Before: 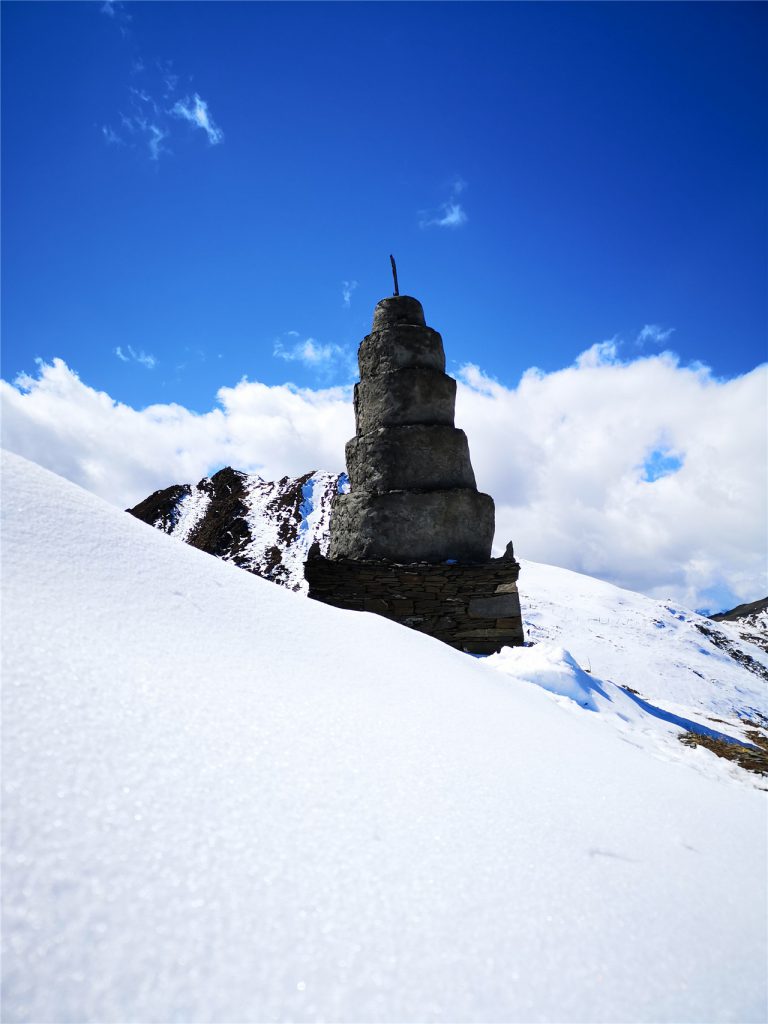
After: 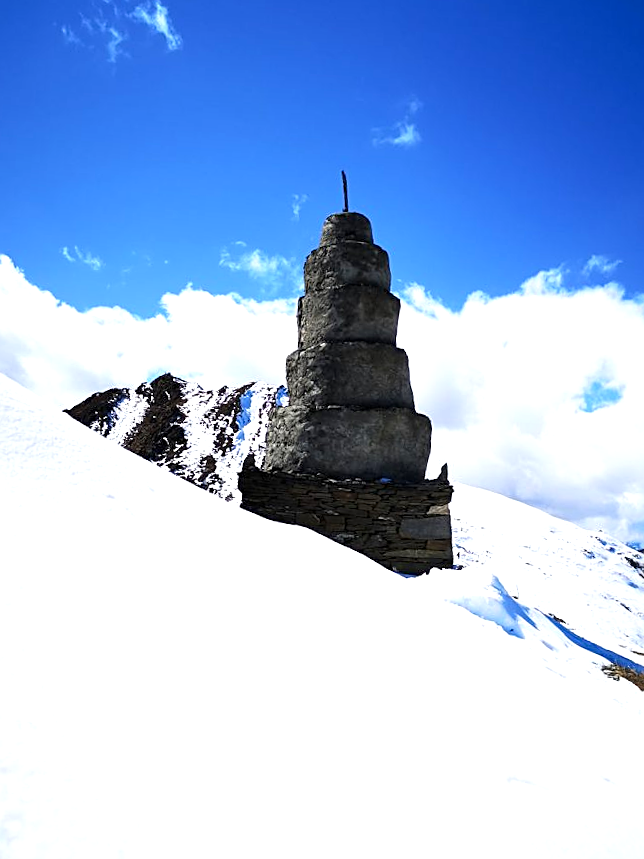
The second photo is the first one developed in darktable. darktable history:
exposure: black level correction 0.001, exposure 0.5 EV, compensate exposure bias true, compensate highlight preservation false
crop and rotate: angle -3.27°, left 5.211%, top 5.211%, right 4.607%, bottom 4.607%
sharpen: on, module defaults
